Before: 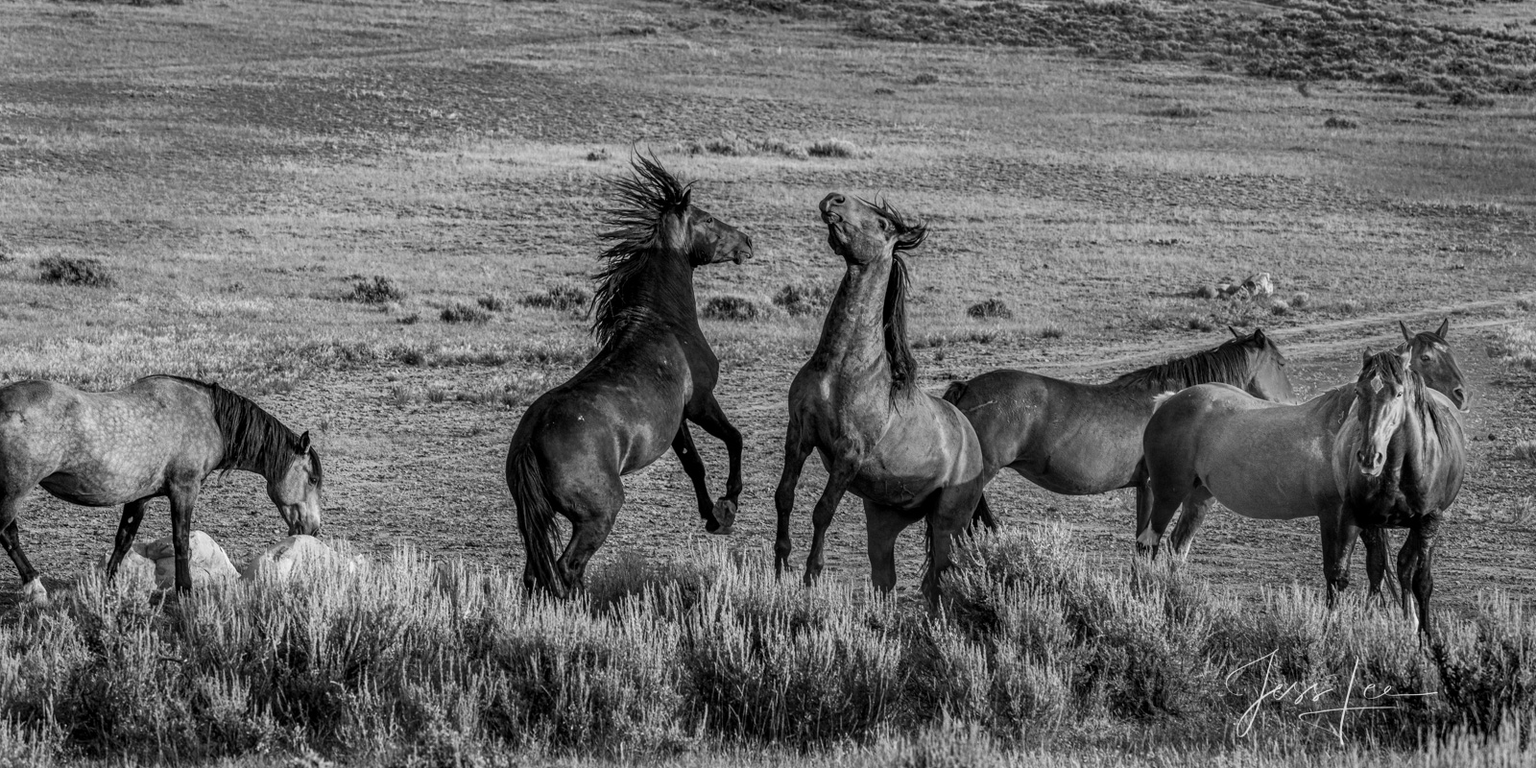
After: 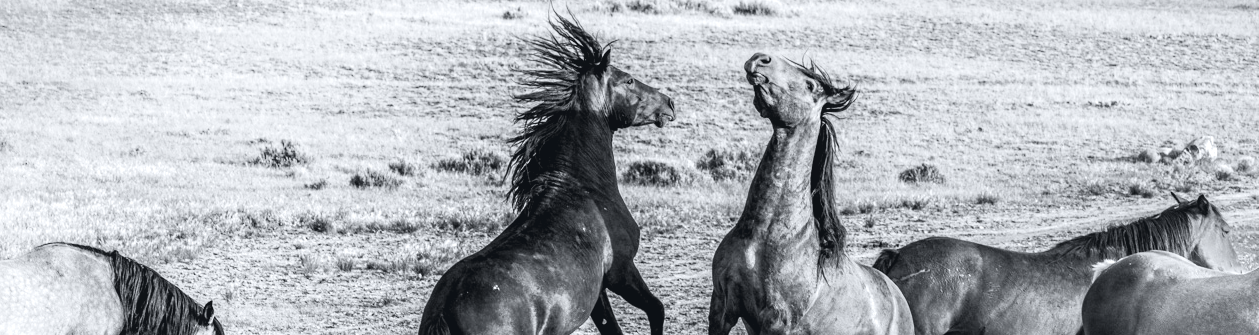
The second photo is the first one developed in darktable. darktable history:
crop: left 6.833%, top 18.546%, right 14.47%, bottom 39.472%
tone equalizer: edges refinement/feathering 500, mask exposure compensation -1.57 EV, preserve details no
exposure: black level correction 0.001, exposure 1 EV, compensate highlight preservation false
tone curve: curves: ch0 [(0, 0.045) (0.155, 0.169) (0.46, 0.466) (0.751, 0.788) (1, 0.961)]; ch1 [(0, 0) (0.43, 0.408) (0.472, 0.469) (0.505, 0.503) (0.553, 0.563) (0.592, 0.581) (0.631, 0.625) (1, 1)]; ch2 [(0, 0) (0.505, 0.495) (0.55, 0.557) (0.583, 0.573) (1, 1)], color space Lab, independent channels, preserve colors none
shadows and highlights: highlights 69.75, soften with gaussian
velvia: strength 17.65%
